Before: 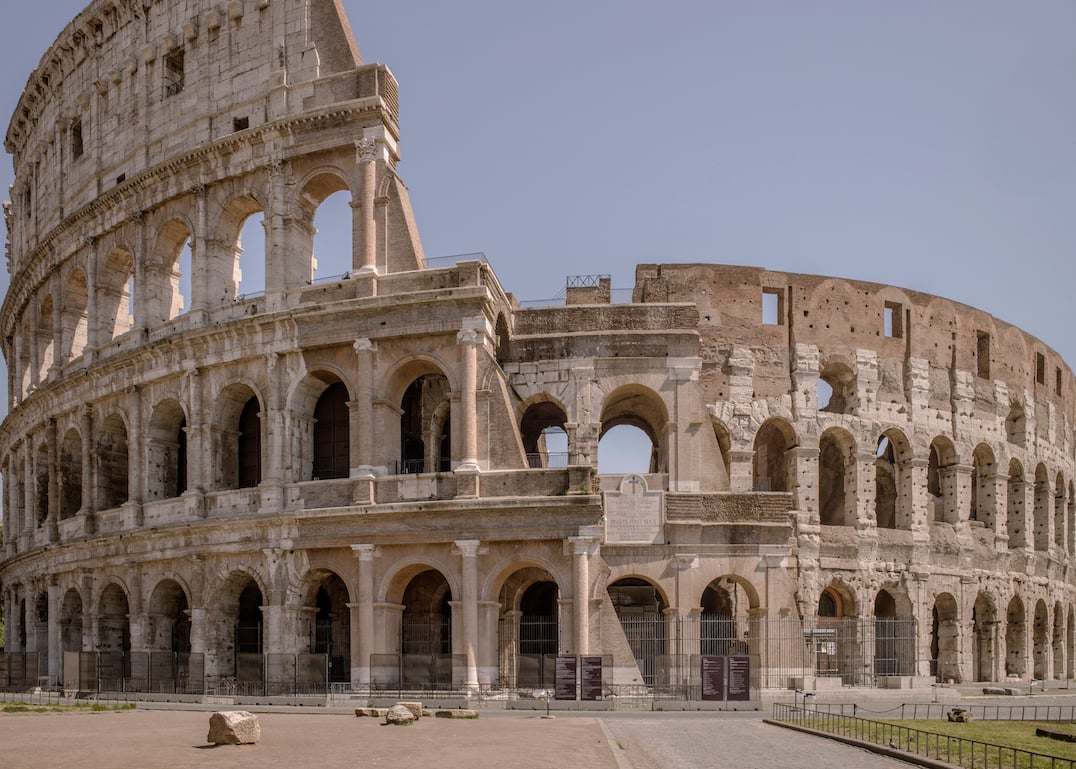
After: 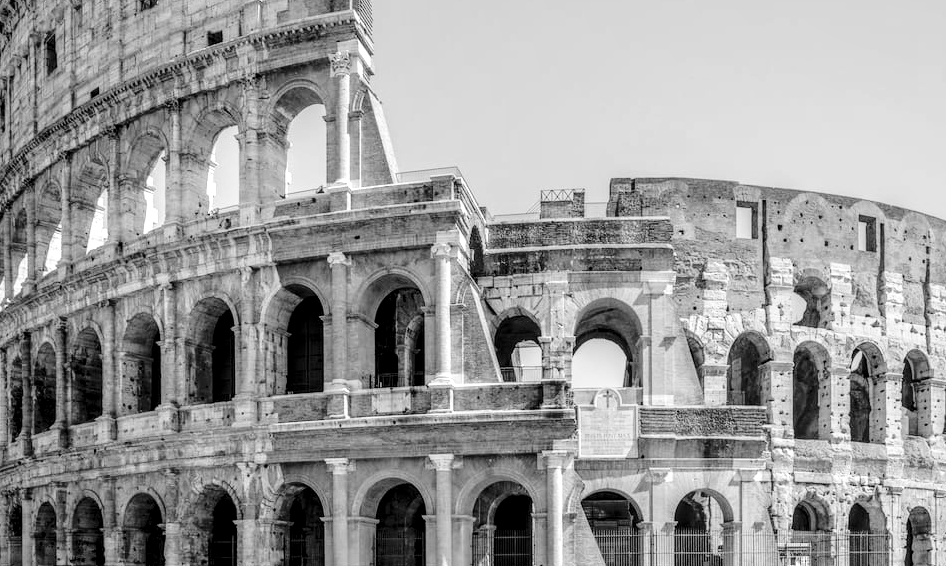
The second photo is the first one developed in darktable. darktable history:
crop and rotate: left 2.425%, top 11.305%, right 9.6%, bottom 15.08%
monochrome: on, module defaults
local contrast: detail 144%
color correction: highlights b* 3
base curve: curves: ch0 [(0, 0) (0.032, 0.037) (0.105, 0.228) (0.435, 0.76) (0.856, 0.983) (1, 1)], preserve colors none
